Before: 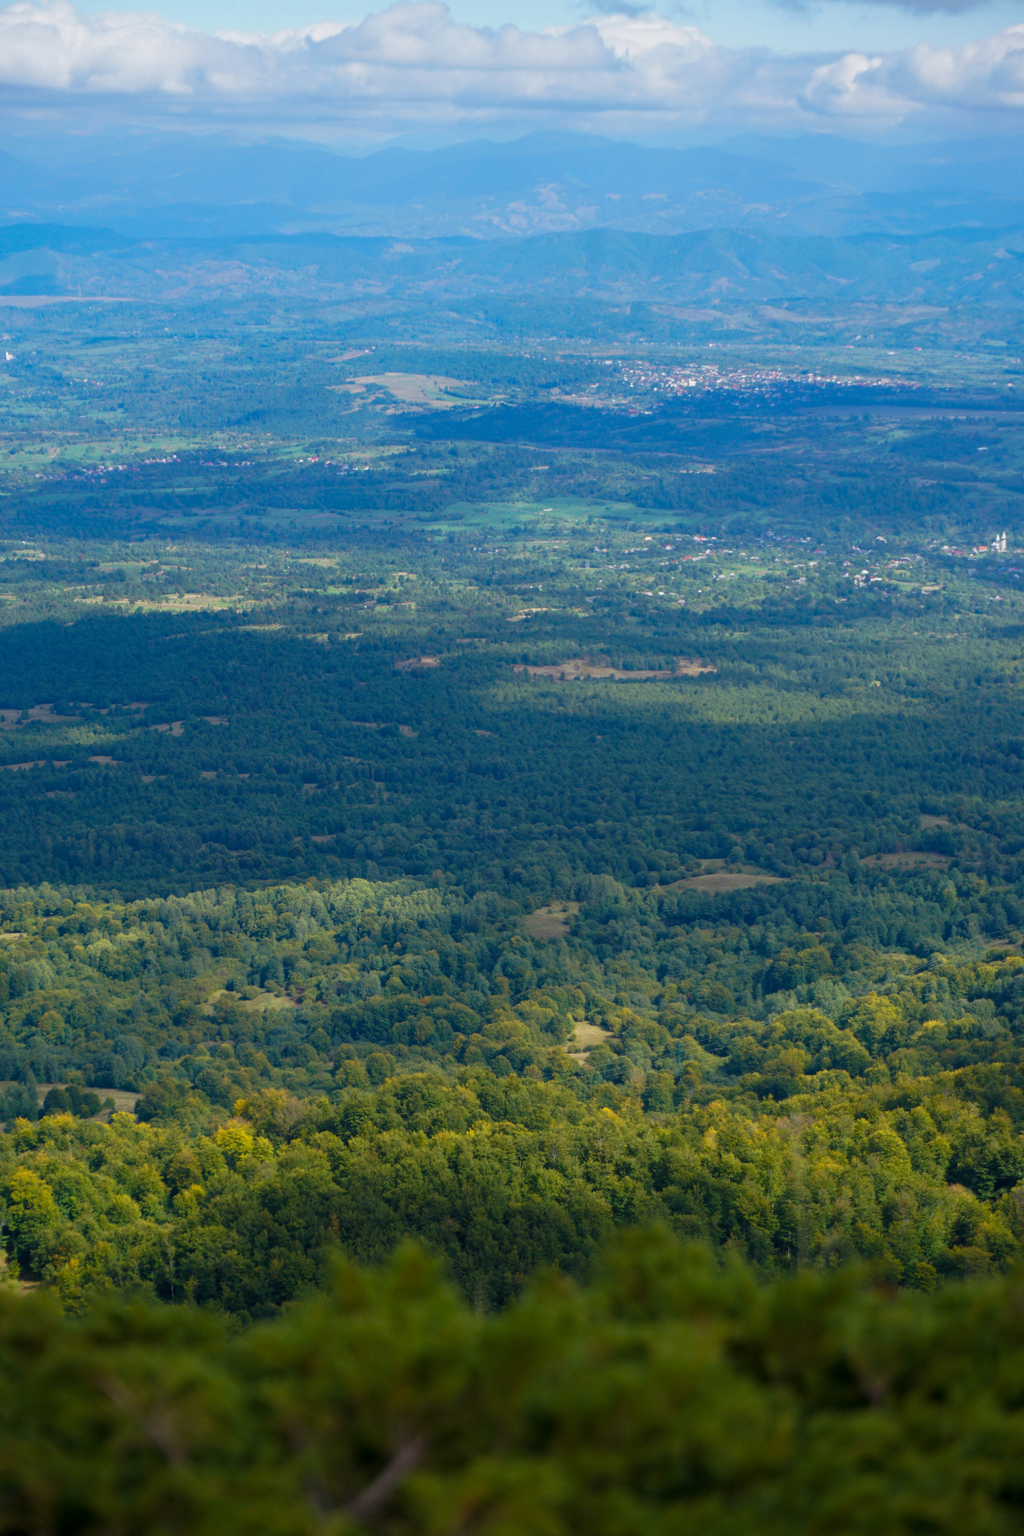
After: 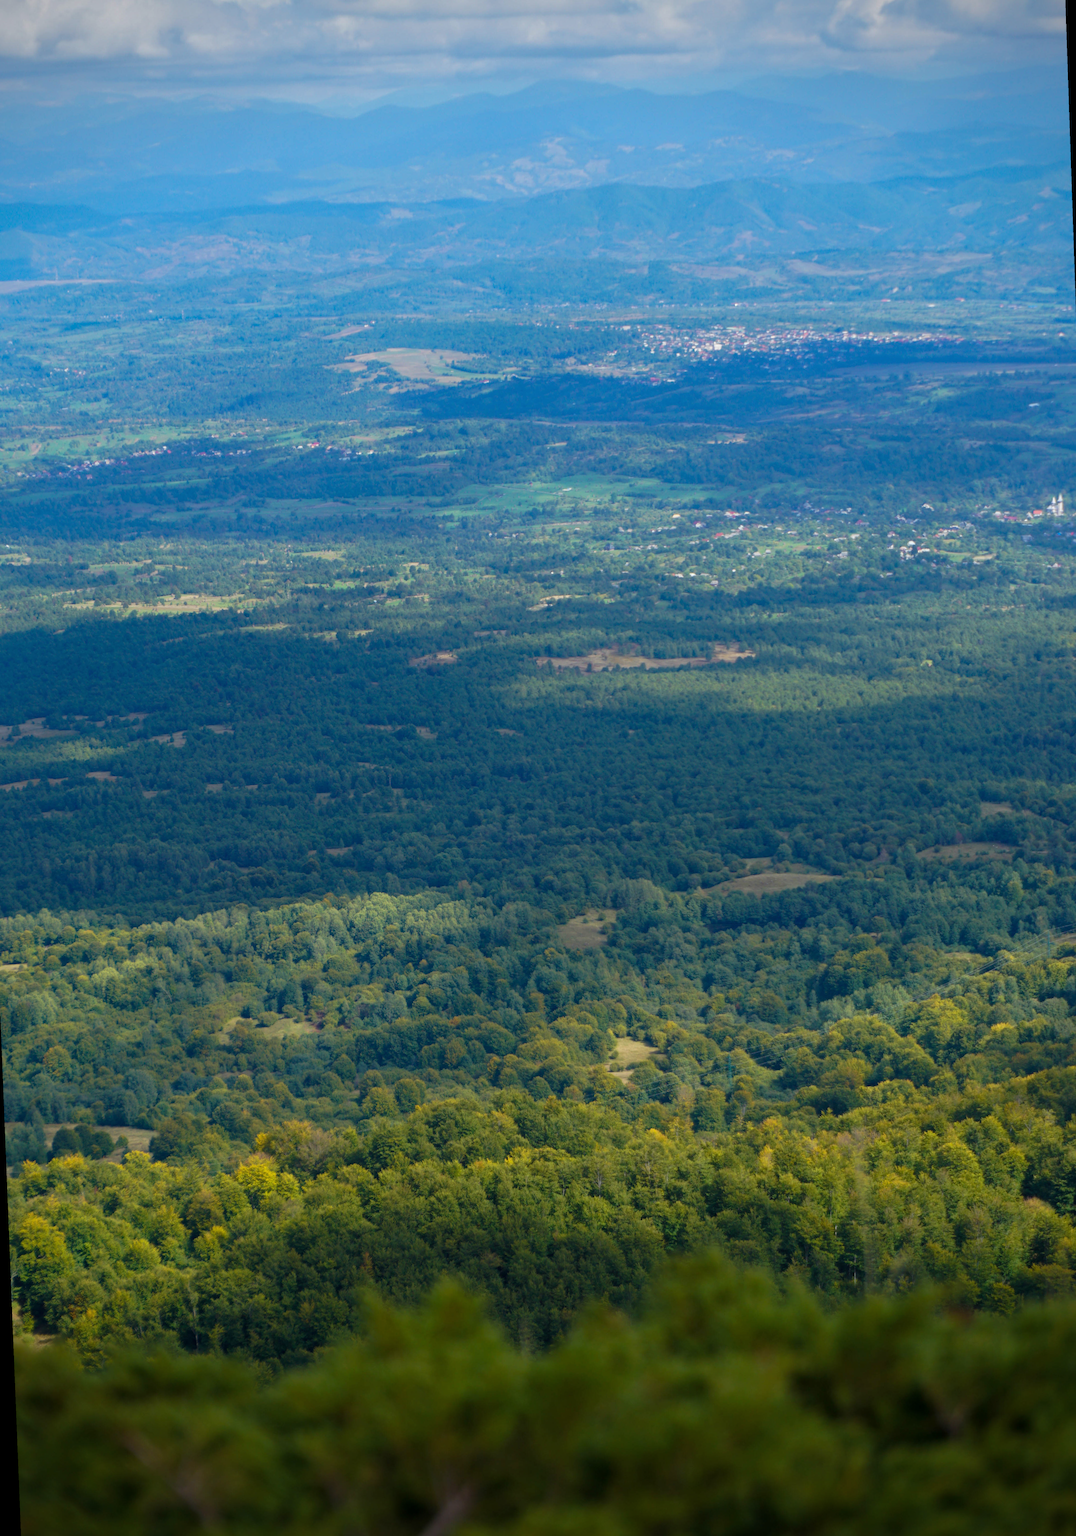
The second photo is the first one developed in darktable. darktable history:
shadows and highlights: shadows 10, white point adjustment 1, highlights -40
rotate and perspective: rotation -2.12°, lens shift (vertical) 0.009, lens shift (horizontal) -0.008, automatic cropping original format, crop left 0.036, crop right 0.964, crop top 0.05, crop bottom 0.959
base curve: curves: ch0 [(0, 0) (0.989, 0.992)], preserve colors none
vignetting: fall-off start 97.23%, saturation -0.024, center (-0.033, -0.042), width/height ratio 1.179, unbound false
